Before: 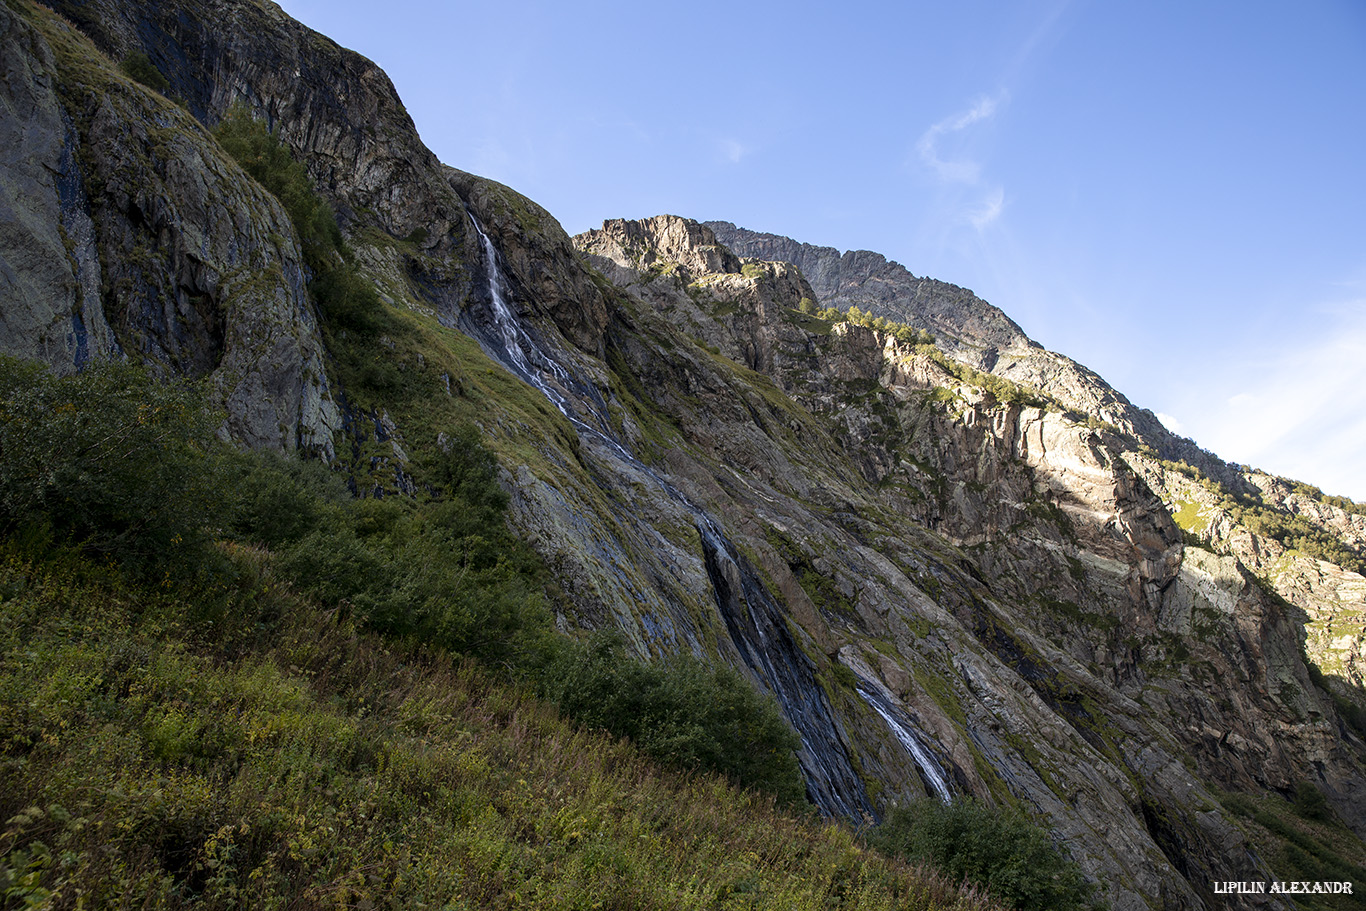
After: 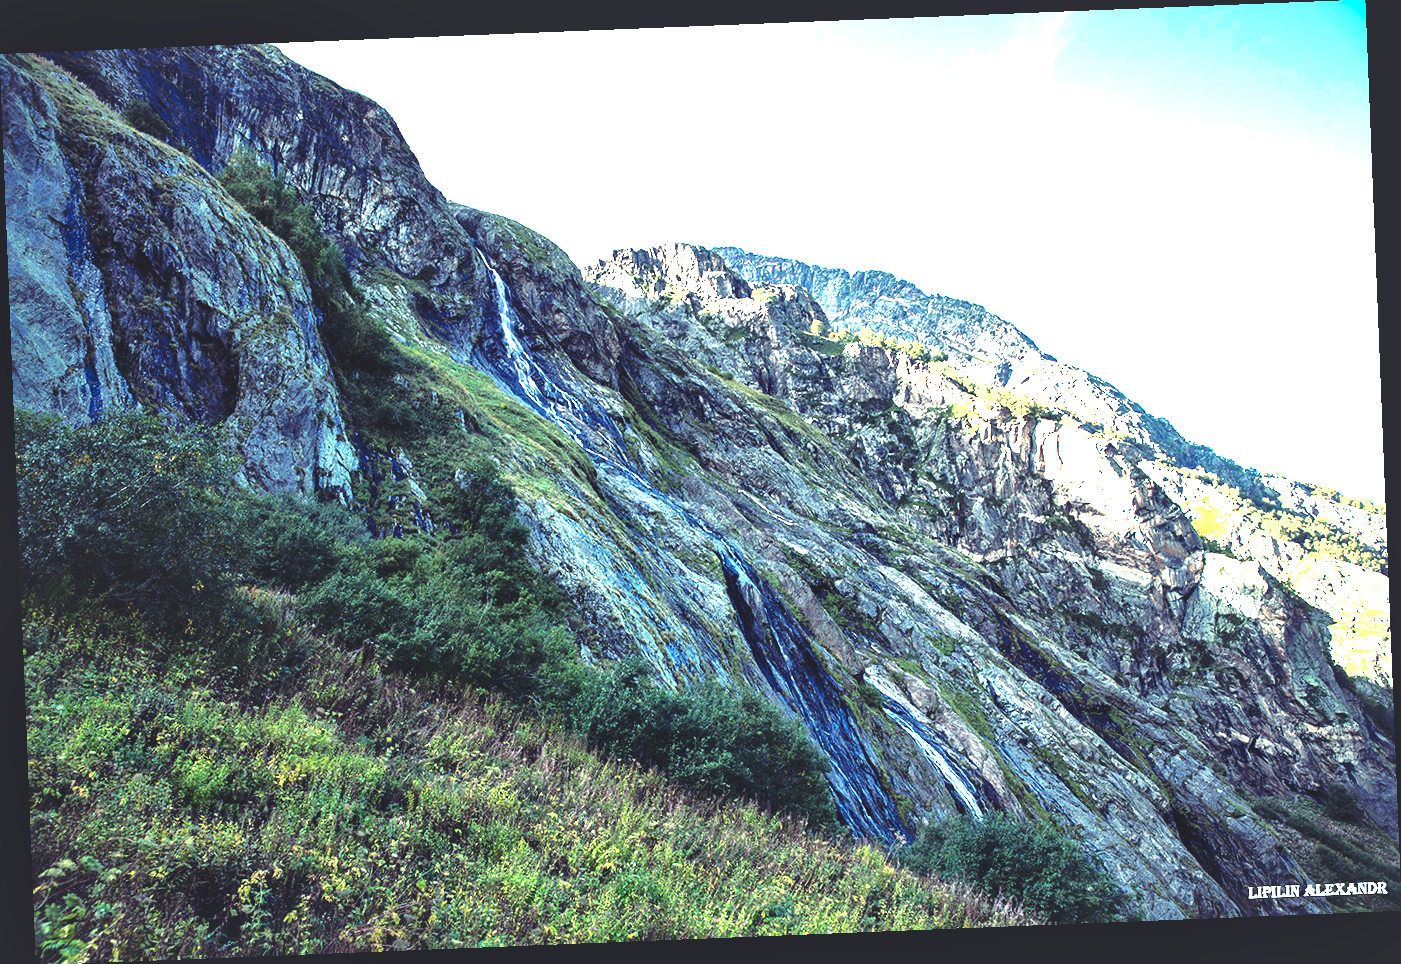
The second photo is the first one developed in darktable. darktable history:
local contrast: mode bilateral grid, contrast 25, coarseness 47, detail 151%, midtone range 0.2
exposure: exposure 2.207 EV, compensate highlight preservation false
rotate and perspective: rotation -2.29°, automatic cropping off
rgb curve: curves: ch0 [(0, 0.186) (0.314, 0.284) (0.576, 0.466) (0.805, 0.691) (0.936, 0.886)]; ch1 [(0, 0.186) (0.314, 0.284) (0.581, 0.534) (0.771, 0.746) (0.936, 0.958)]; ch2 [(0, 0.216) (0.275, 0.39) (1, 1)], mode RGB, independent channels, compensate middle gray true, preserve colors none
